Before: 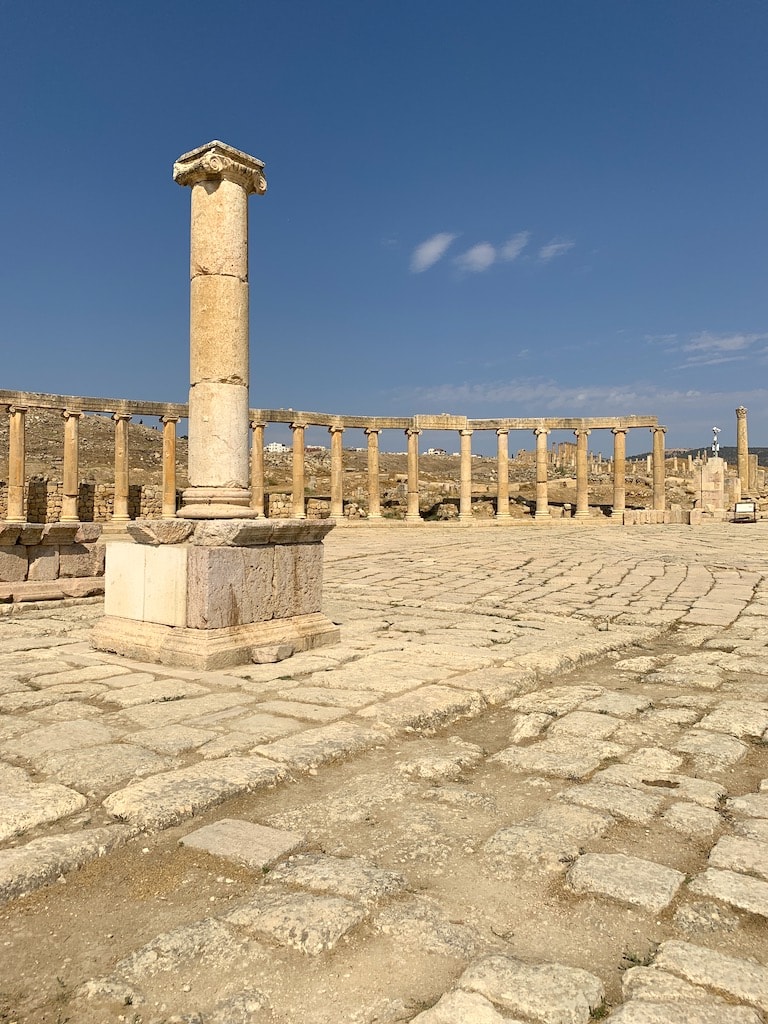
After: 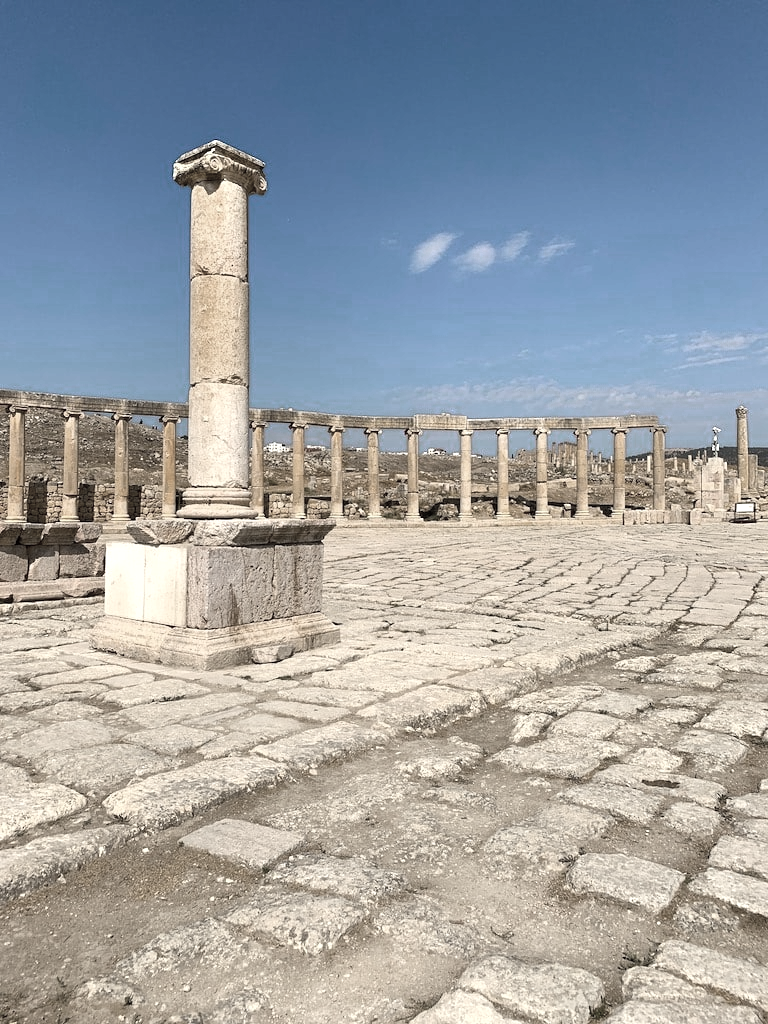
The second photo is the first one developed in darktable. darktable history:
exposure: exposure -0.043 EV, compensate highlight preservation false
color zones: curves: ch0 [(0, 0.613) (0.01, 0.613) (0.245, 0.448) (0.498, 0.529) (0.642, 0.665) (0.879, 0.777) (0.99, 0.613)]; ch1 [(0, 0.272) (0.219, 0.127) (0.724, 0.346)]
color balance rgb: perceptual saturation grading › global saturation 29.691%, perceptual brilliance grading › highlights 14.206%, perceptual brilliance grading › shadows -19.151%
